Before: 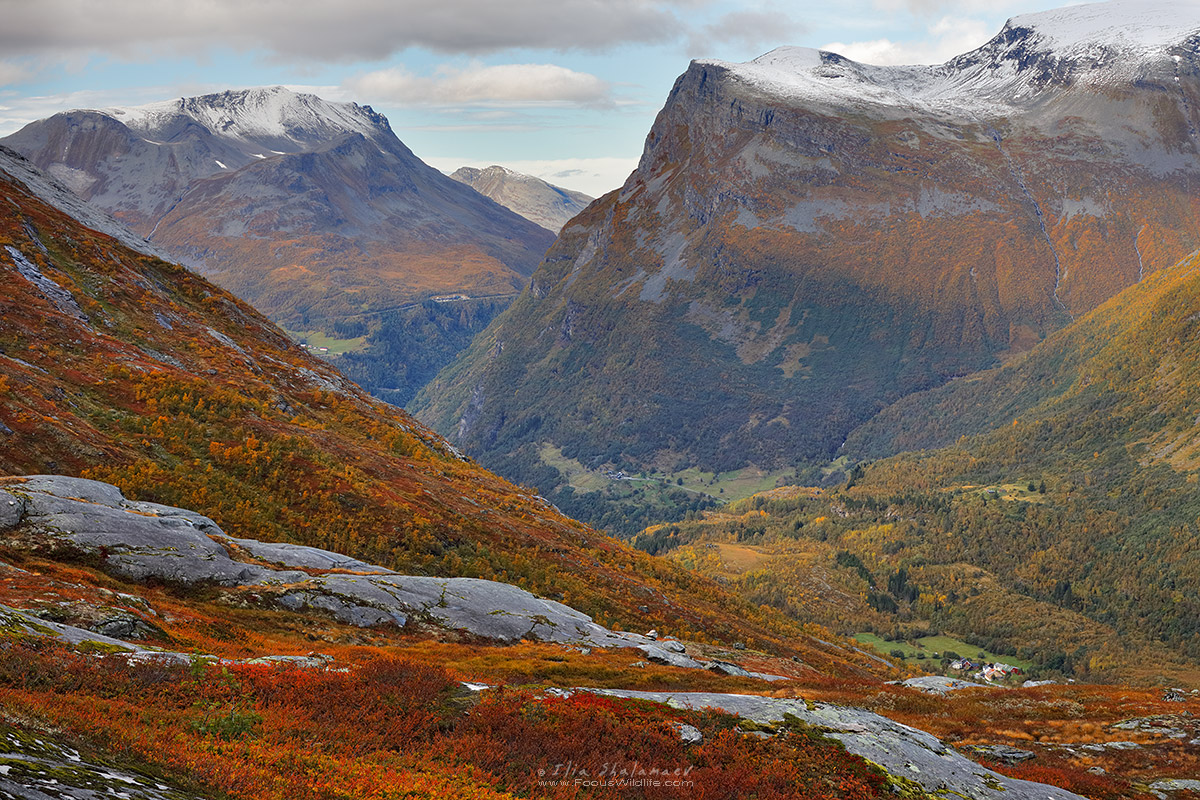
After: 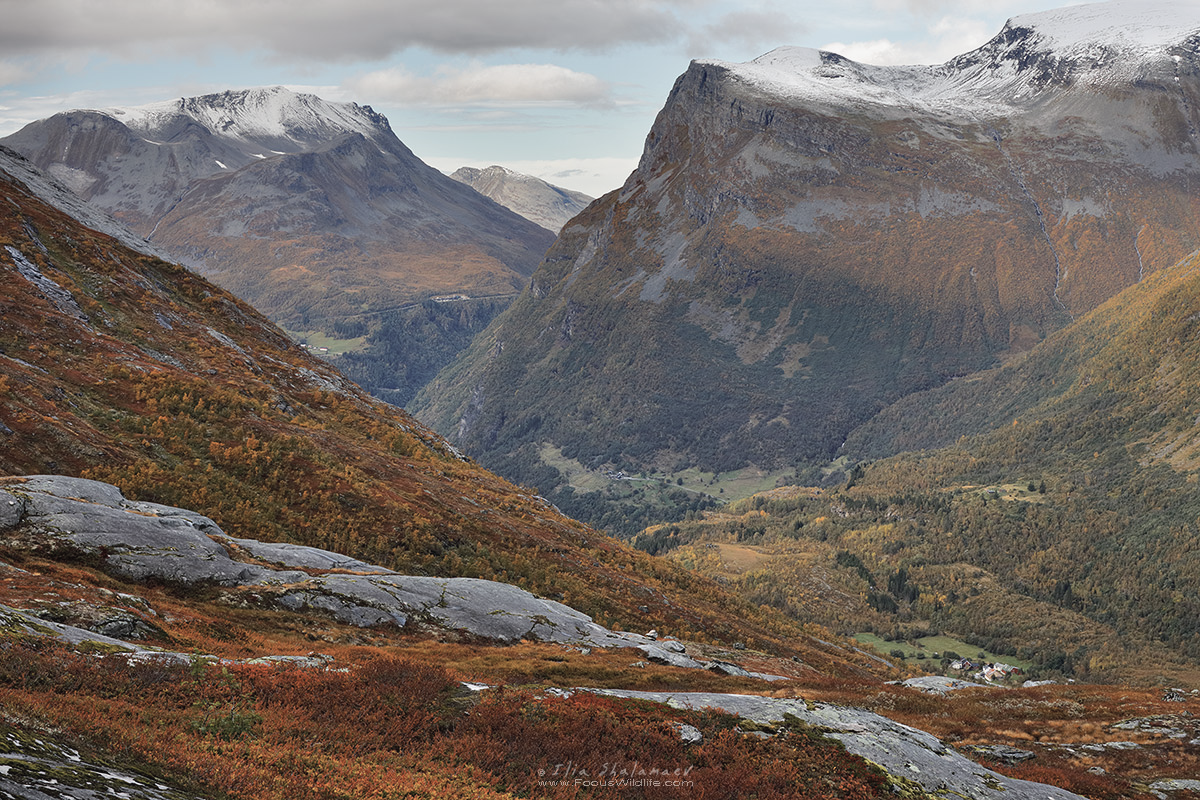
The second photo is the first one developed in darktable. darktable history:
exposure: compensate highlight preservation false
contrast brightness saturation: contrast -0.05, saturation -0.41
tone curve: curves: ch0 [(0, 0) (0.265, 0.253) (0.732, 0.751) (1, 1)], color space Lab, linked channels, preserve colors none
